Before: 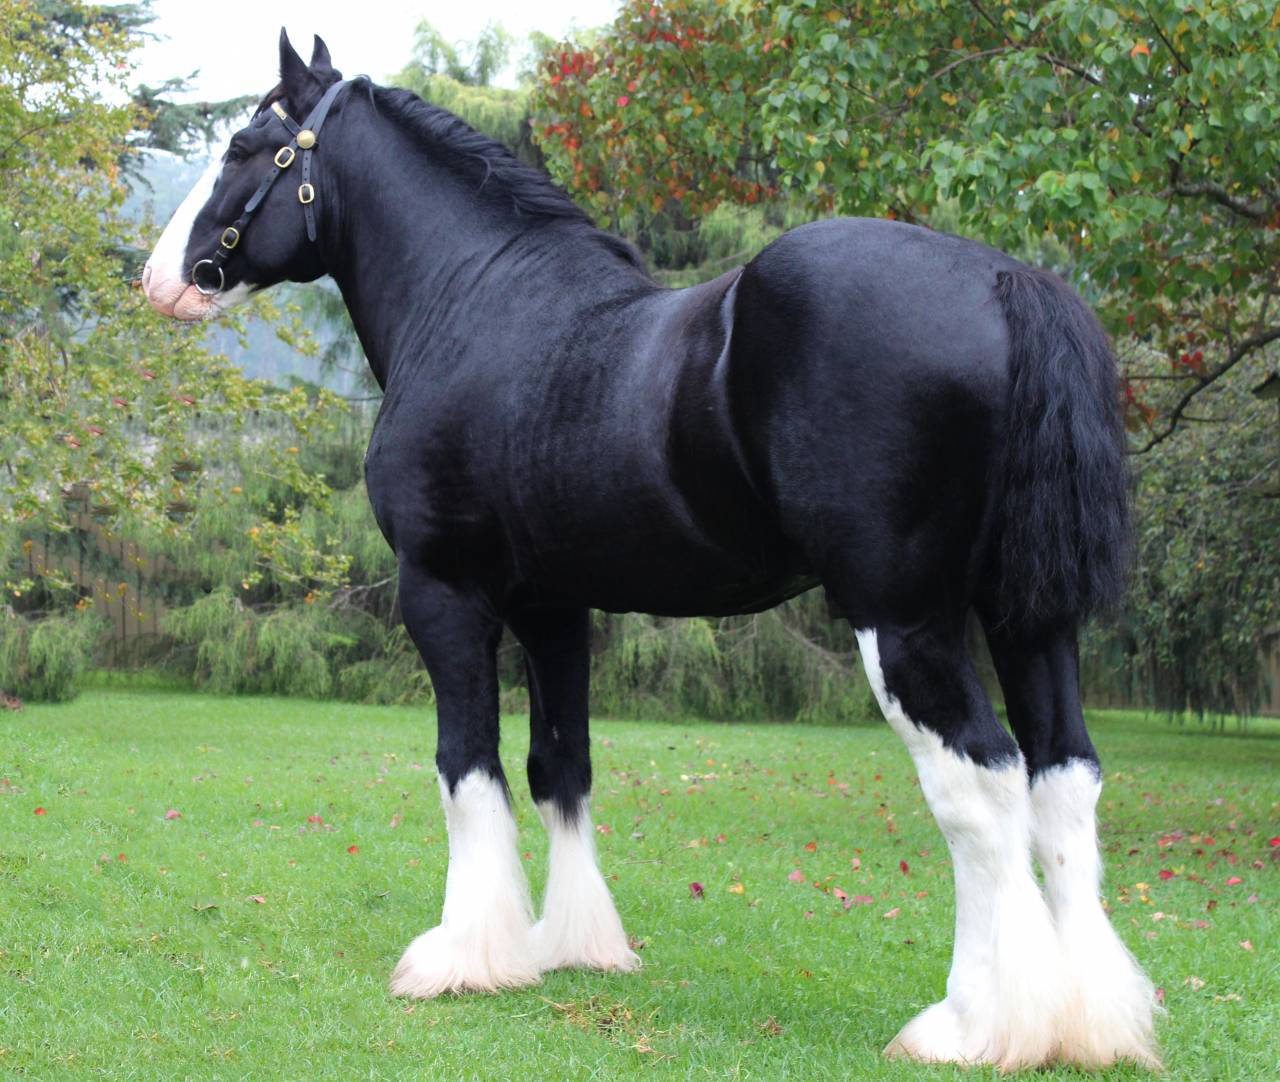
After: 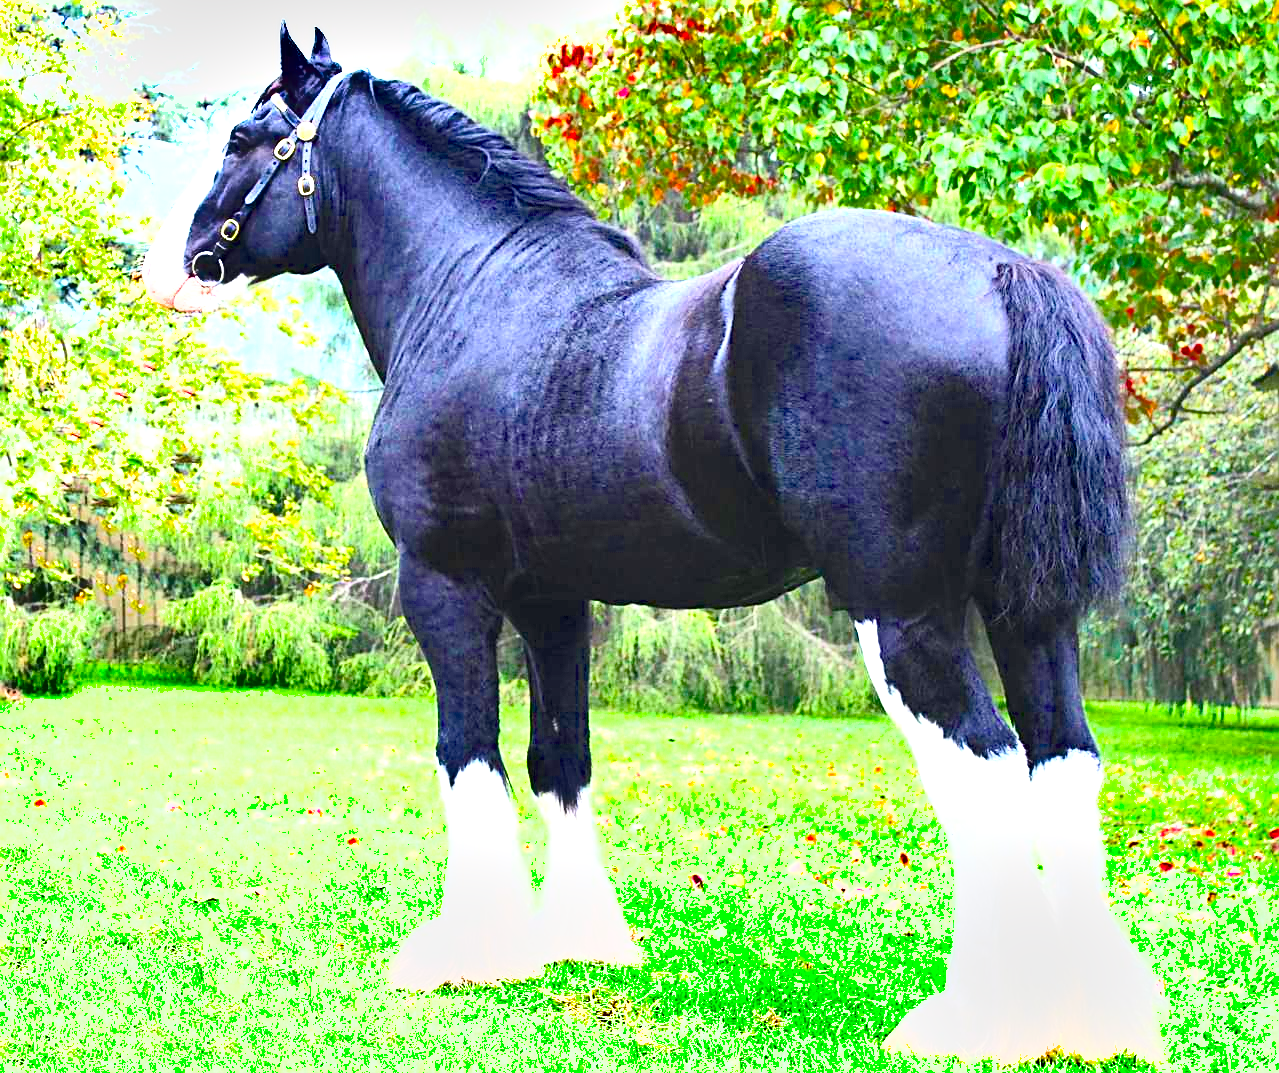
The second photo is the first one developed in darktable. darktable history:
shadows and highlights: shadows 6.53, soften with gaussian
crop: top 0.809%, right 0.048%
exposure: exposure 2.031 EV, compensate exposure bias true, compensate highlight preservation false
sharpen: amount 0.544
color balance rgb: highlights gain › chroma 0.13%, highlights gain › hue 332.59°, perceptual saturation grading › global saturation 36.949%, perceptual saturation grading › shadows 36.193%, global vibrance 10.109%, saturation formula JzAzBz (2021)
base curve: curves: ch0 [(0, 0) (0.666, 0.806) (1, 1)]
